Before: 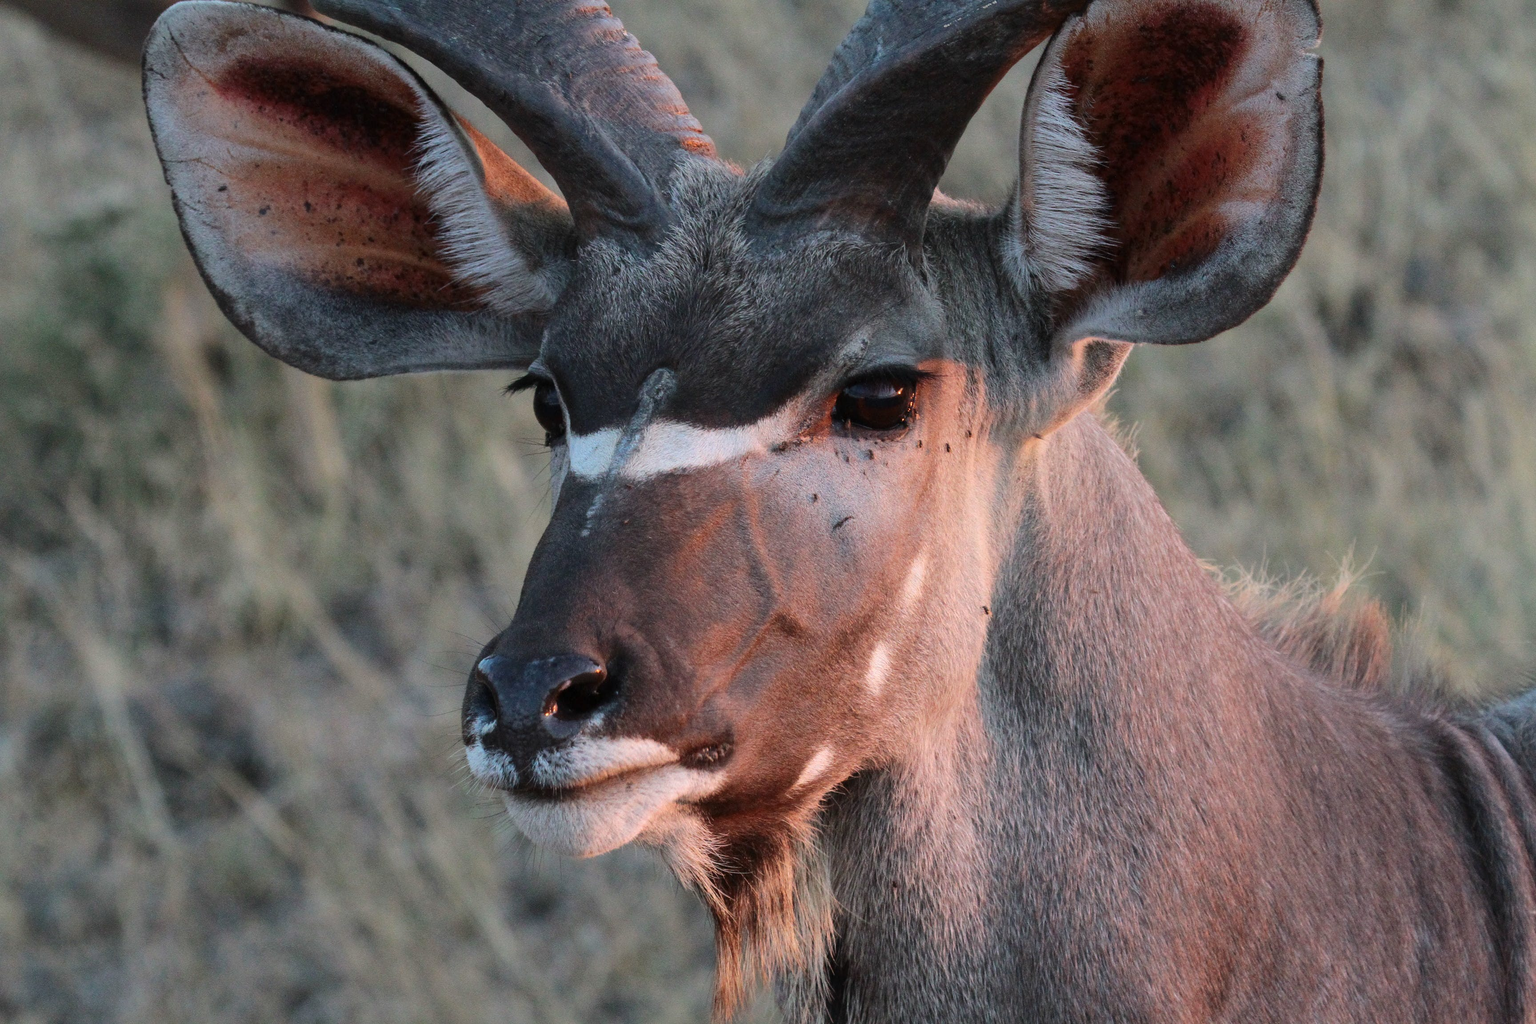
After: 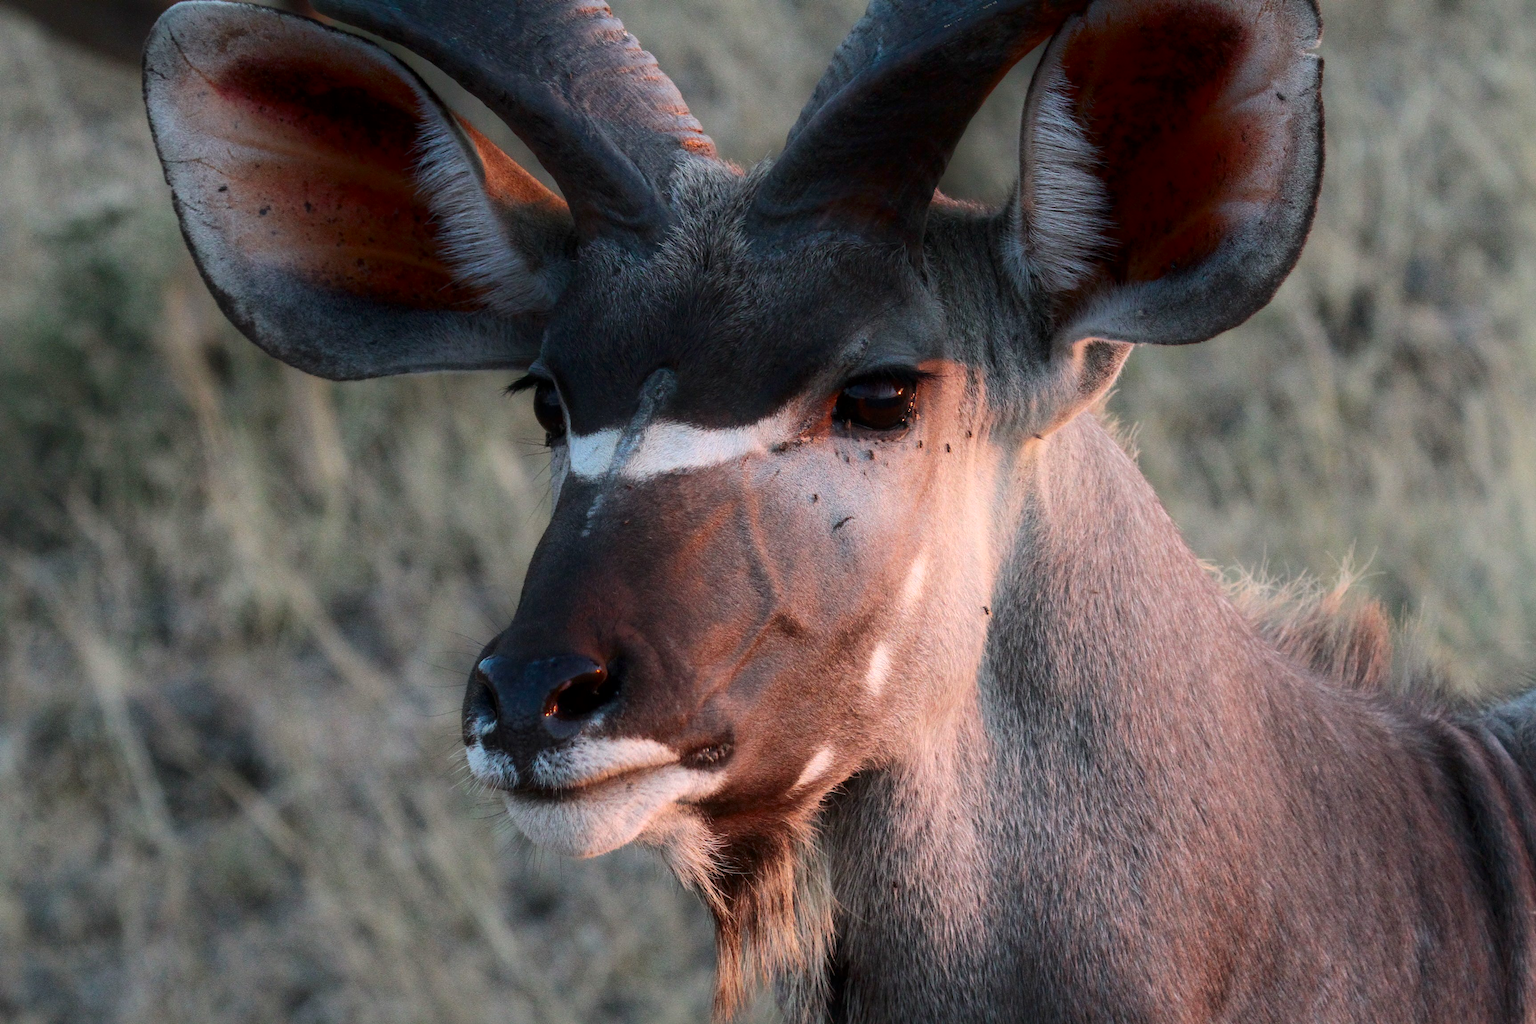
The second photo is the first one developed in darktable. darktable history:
local contrast: mode bilateral grid, contrast 19, coarseness 50, detail 120%, midtone range 0.2
shadows and highlights: shadows -89.76, highlights 90.85, soften with gaussian
